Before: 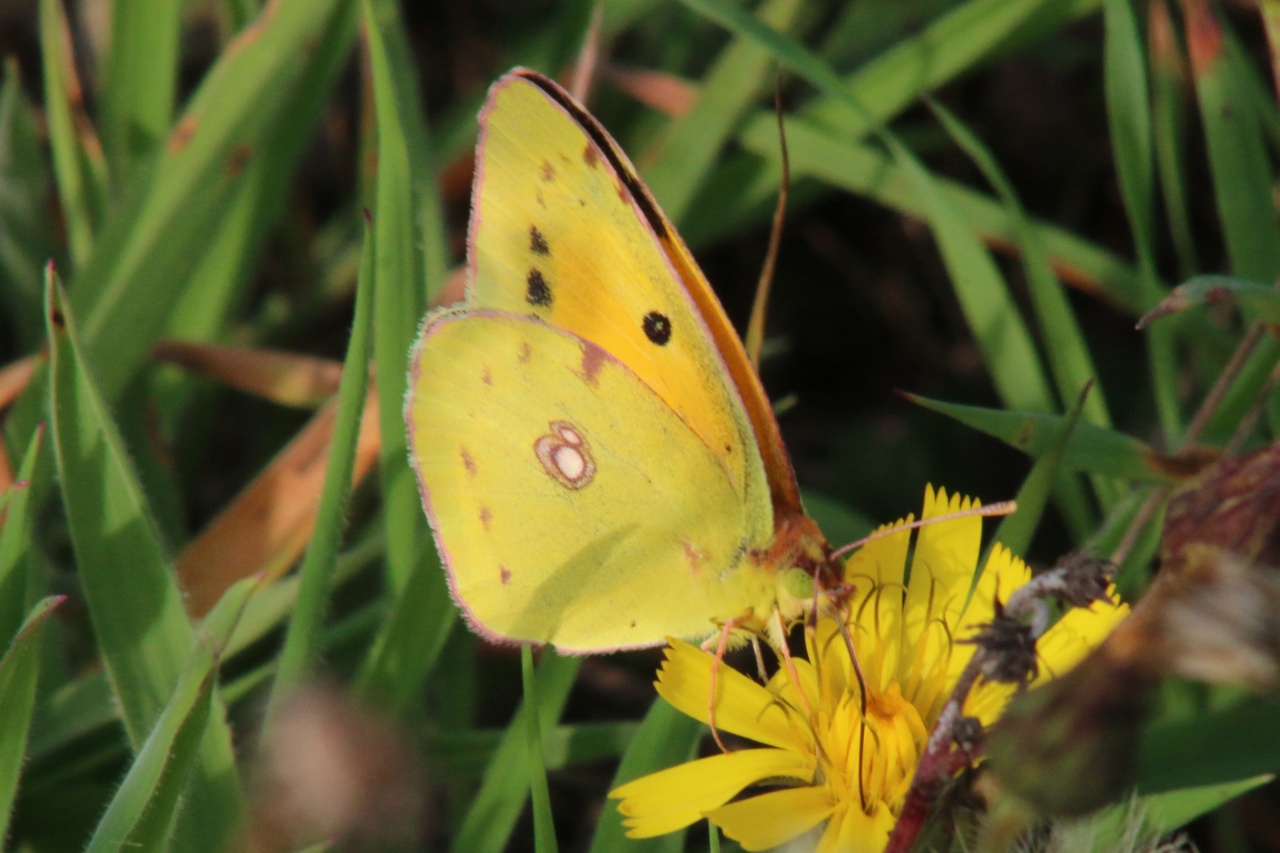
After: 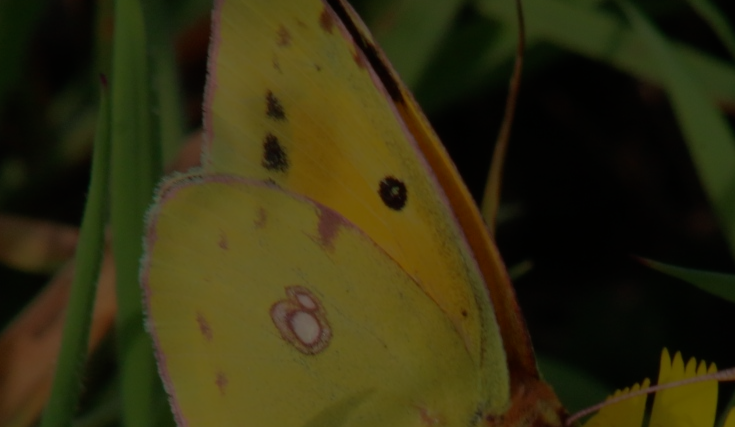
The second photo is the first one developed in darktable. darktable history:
crop: left 20.696%, top 15.88%, right 21.867%, bottom 33.994%
tone curve: curves: ch0 [(0, 0) (0.003, 0.003) (0.011, 0.01) (0.025, 0.023) (0.044, 0.042) (0.069, 0.065) (0.1, 0.094) (0.136, 0.127) (0.177, 0.166) (0.224, 0.211) (0.277, 0.26) (0.335, 0.315) (0.399, 0.375) (0.468, 0.44) (0.543, 0.658) (0.623, 0.718) (0.709, 0.782) (0.801, 0.851) (0.898, 0.923) (1, 1)], color space Lab, independent channels, preserve colors none
exposure: exposure -2.343 EV, compensate exposure bias true, compensate highlight preservation false
